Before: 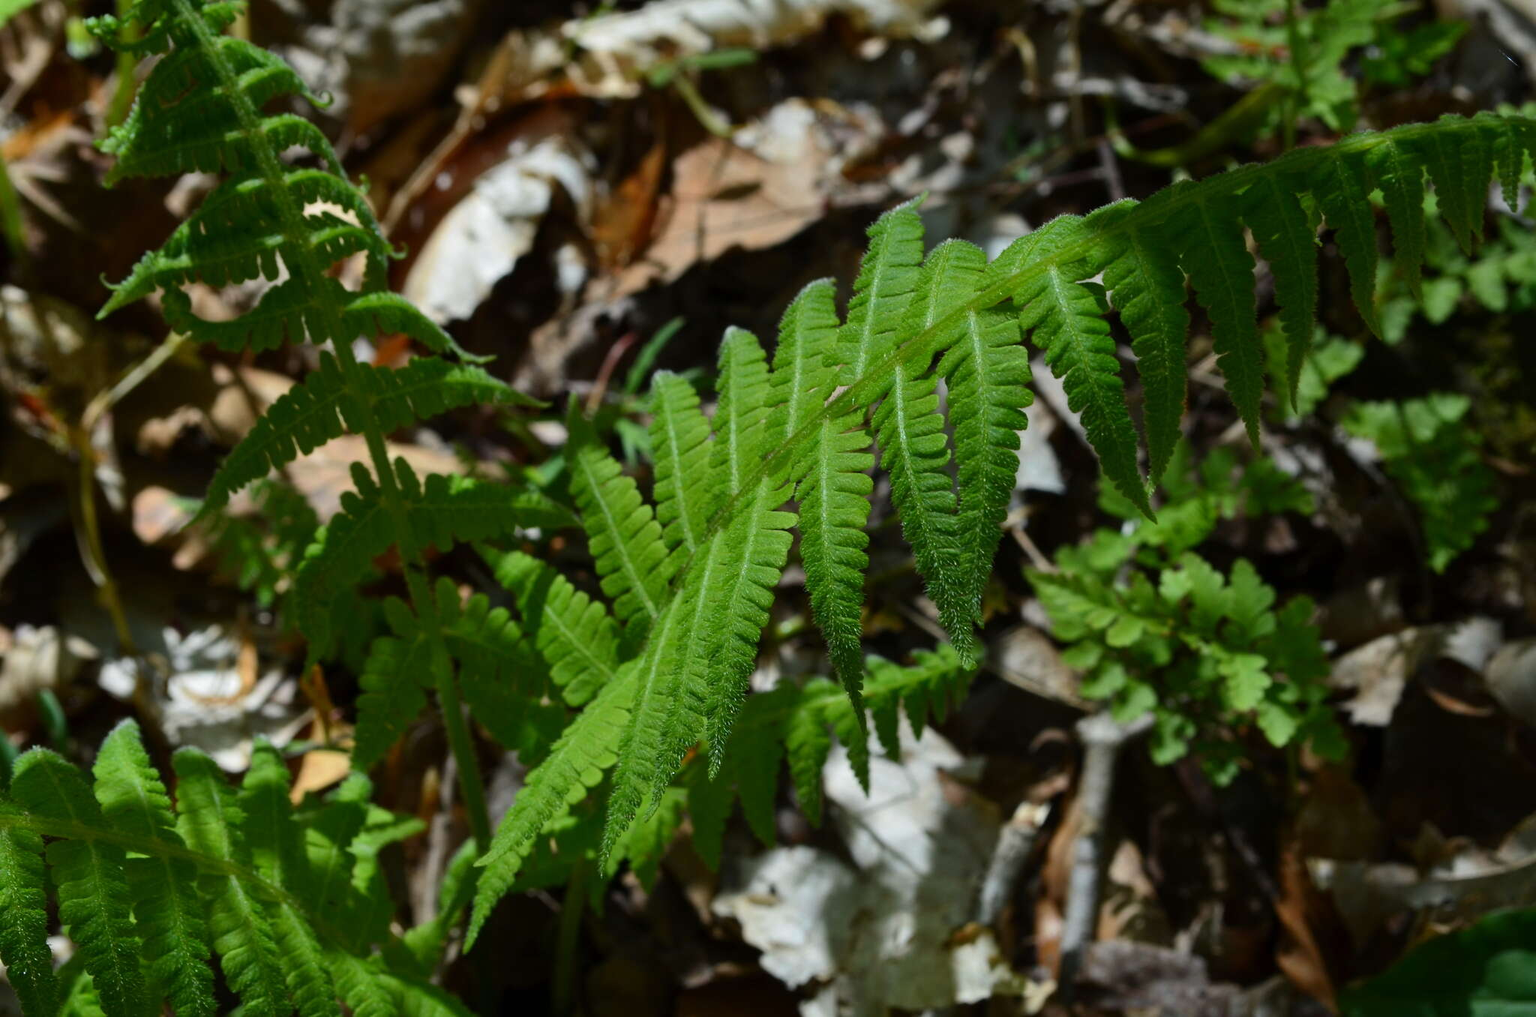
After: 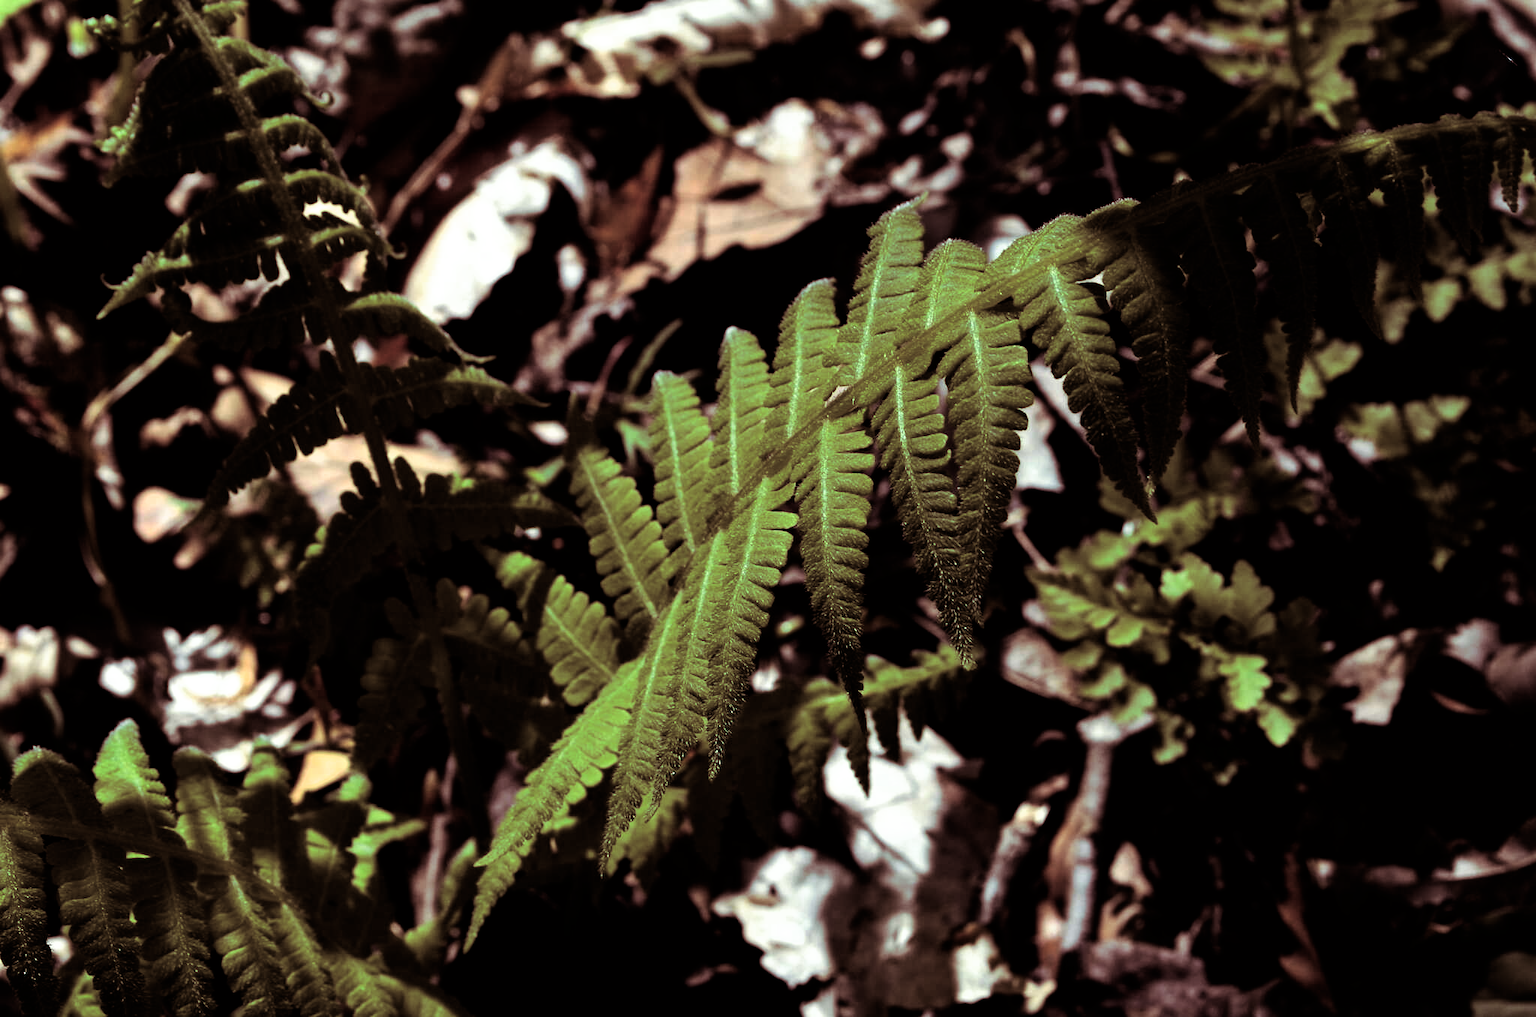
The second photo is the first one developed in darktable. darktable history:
split-toning: on, module defaults
filmic rgb: black relative exposure -8.2 EV, white relative exposure 2.2 EV, threshold 3 EV, hardness 7.11, latitude 85.74%, contrast 1.696, highlights saturation mix -4%, shadows ↔ highlights balance -2.69%, color science v5 (2021), contrast in shadows safe, contrast in highlights safe, enable highlight reconstruction true
